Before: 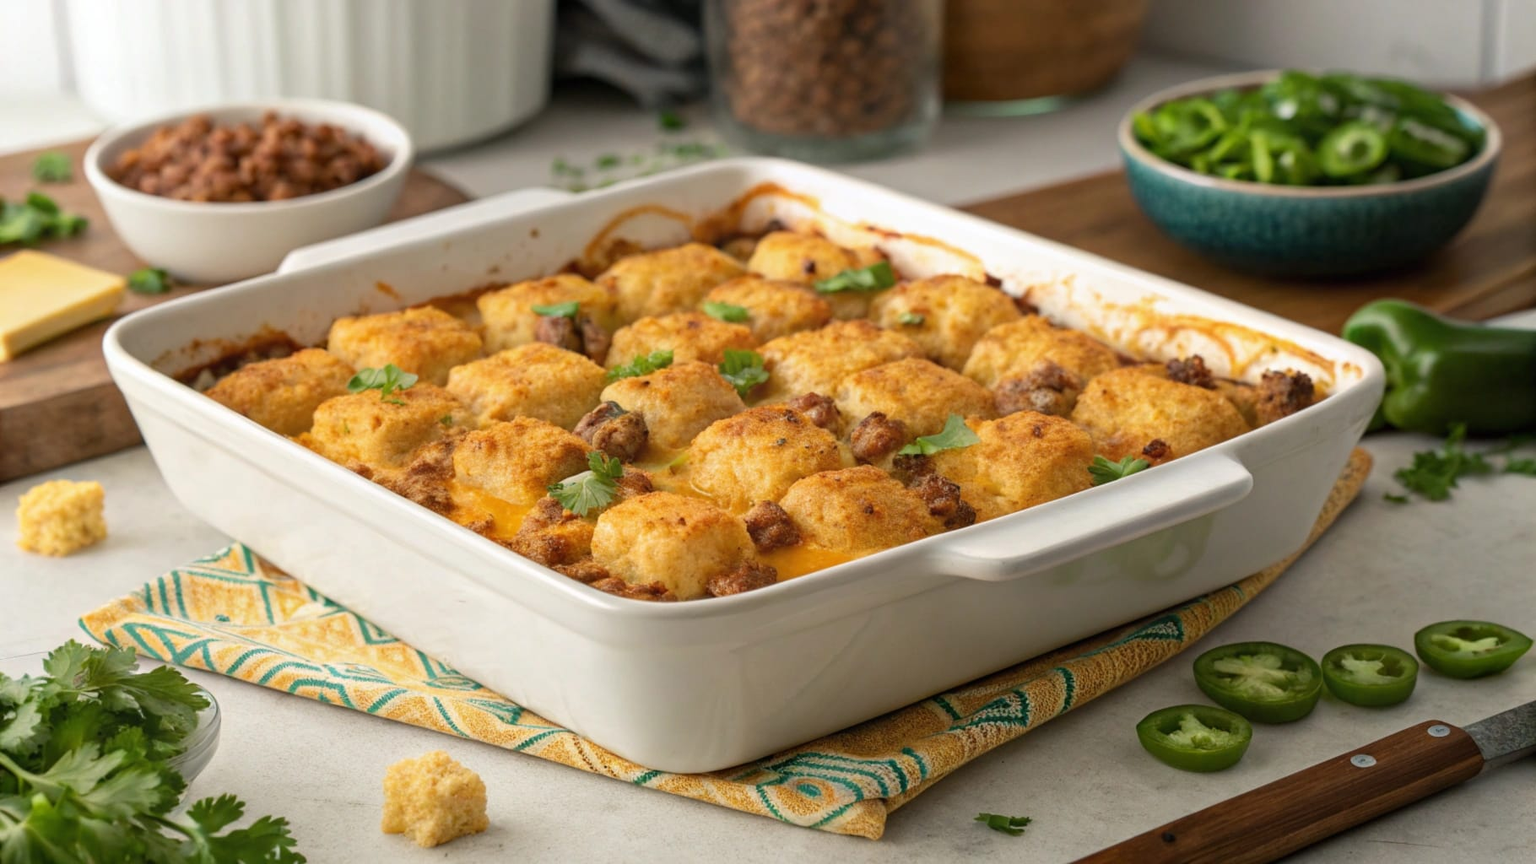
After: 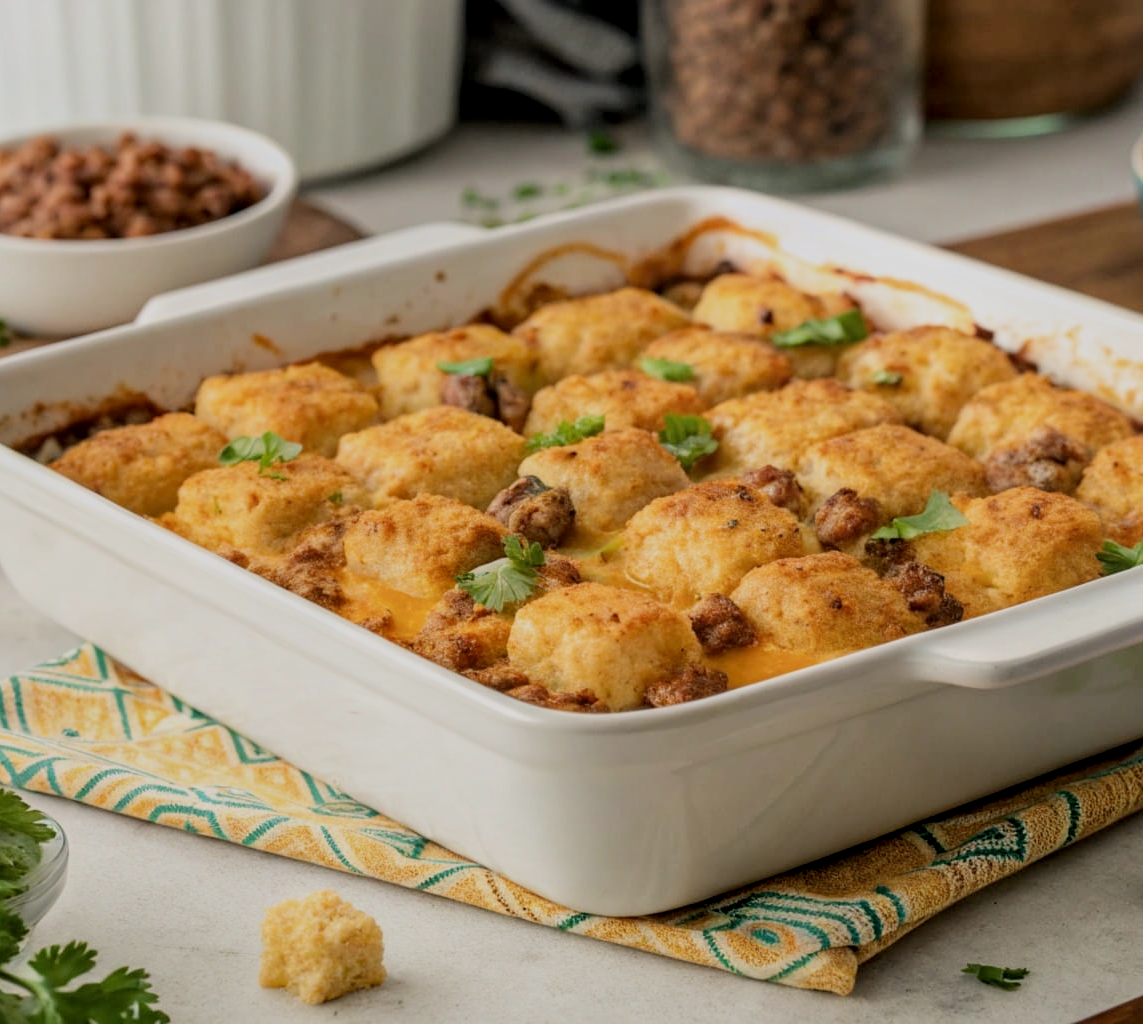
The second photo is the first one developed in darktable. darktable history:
filmic rgb: black relative exposure -7.65 EV, white relative exposure 4.56 EV, hardness 3.61
crop: left 10.644%, right 26.528%
local contrast: on, module defaults
